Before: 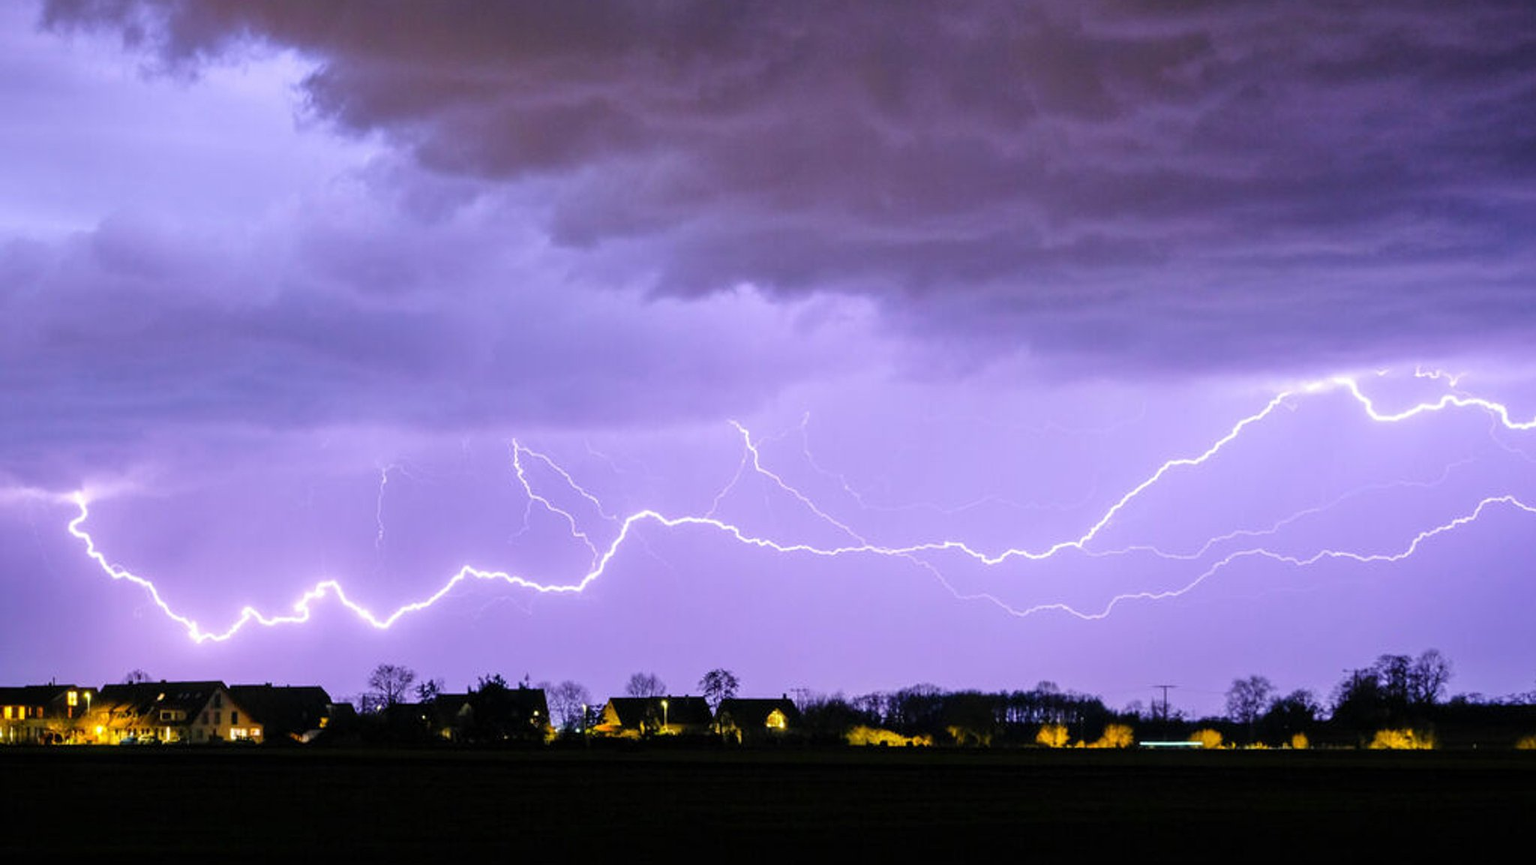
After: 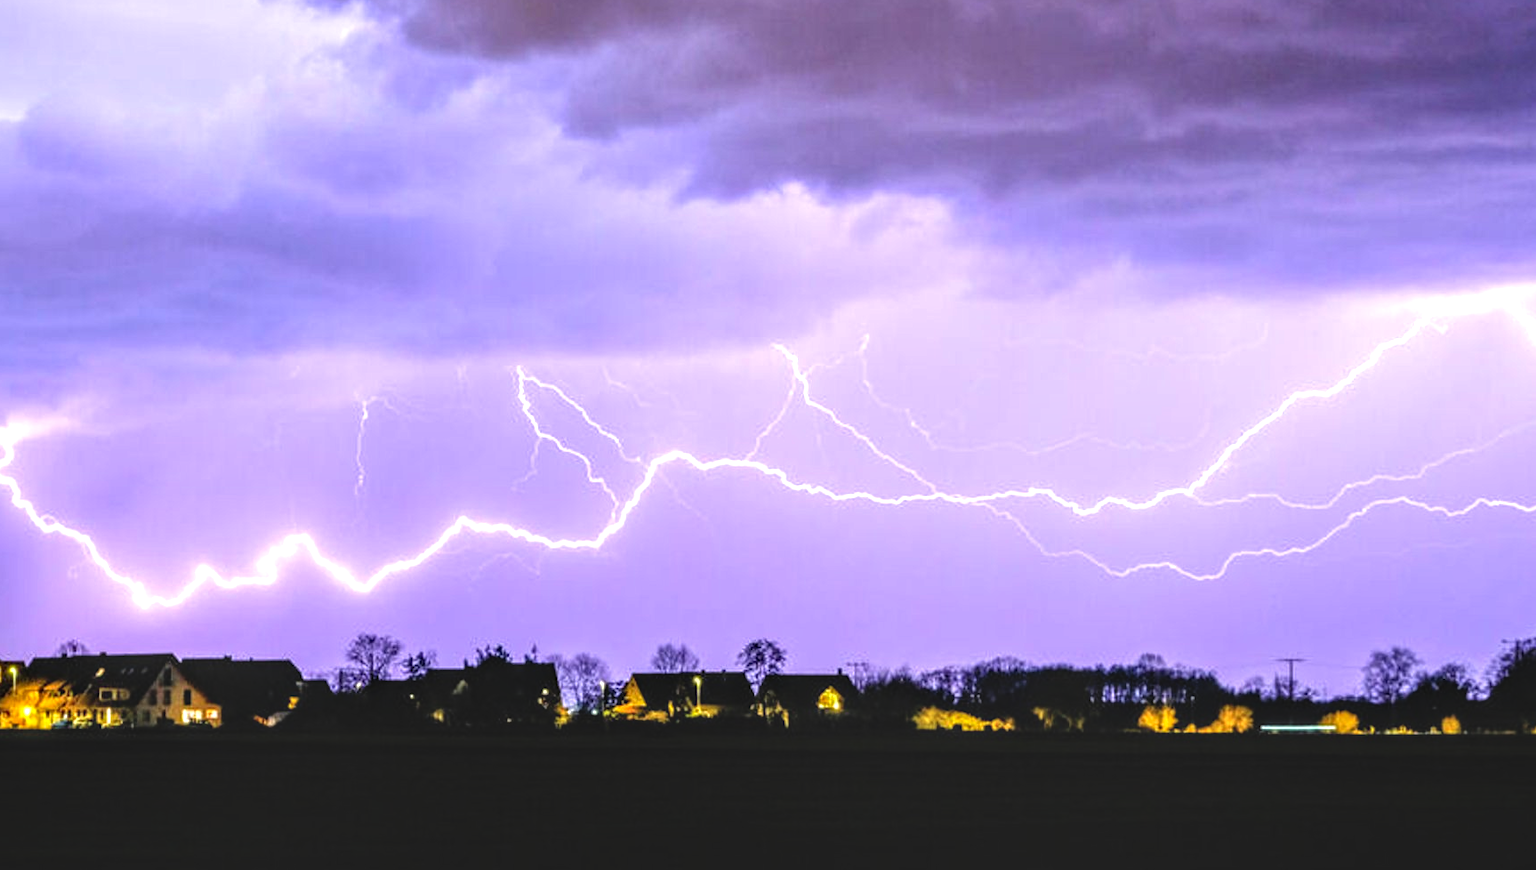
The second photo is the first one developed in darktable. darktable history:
tone equalizer: -8 EV -0.739 EV, -7 EV -0.737 EV, -6 EV -0.576 EV, -5 EV -0.416 EV, -3 EV 0.389 EV, -2 EV 0.6 EV, -1 EV 0.685 EV, +0 EV 0.741 EV
crop and rotate: left 4.988%, top 15.036%, right 10.655%
local contrast: highlights 0%, shadows 0%, detail 134%
